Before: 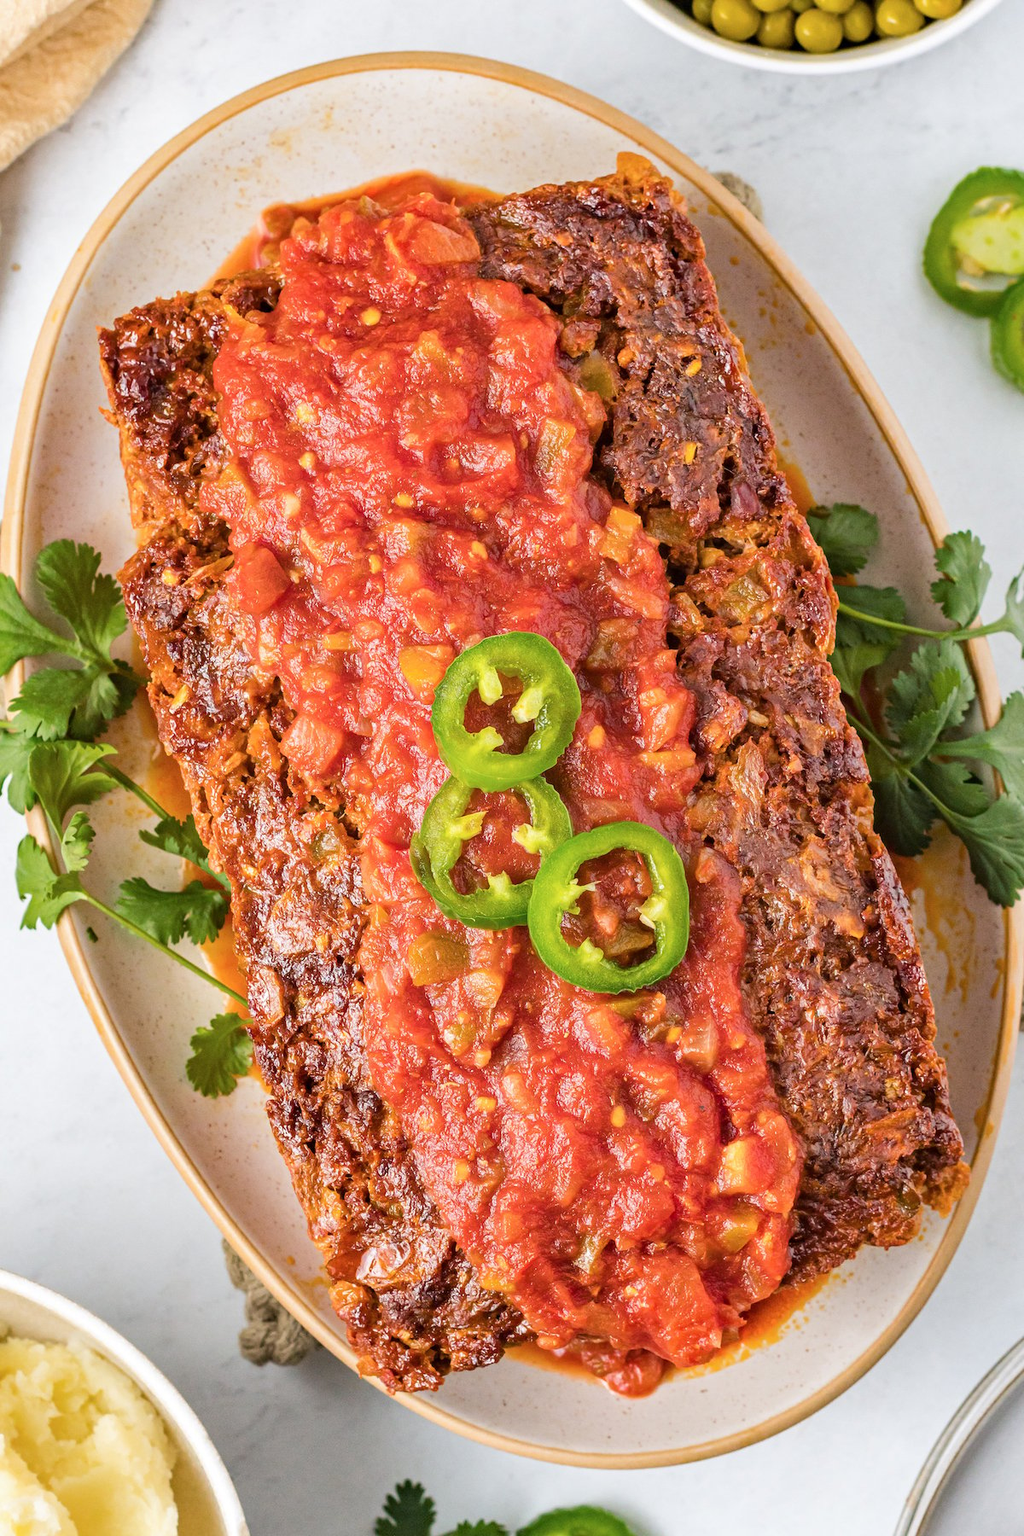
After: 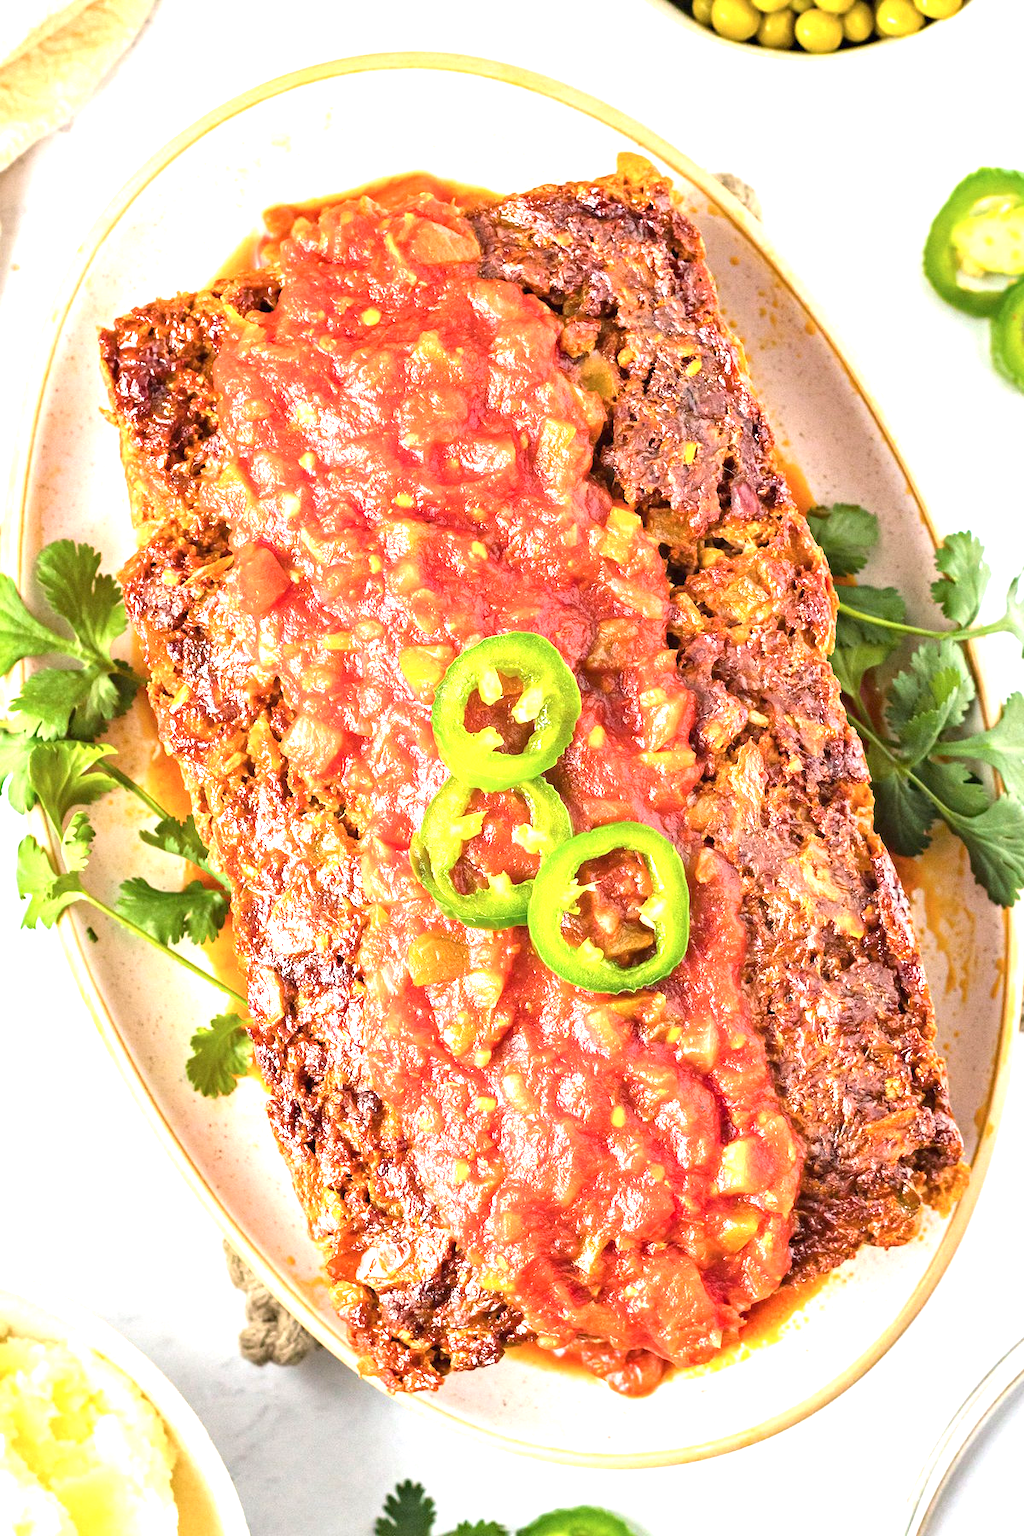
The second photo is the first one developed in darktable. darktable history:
exposure: black level correction 0, exposure 1.281 EV, compensate exposure bias true, compensate highlight preservation false
